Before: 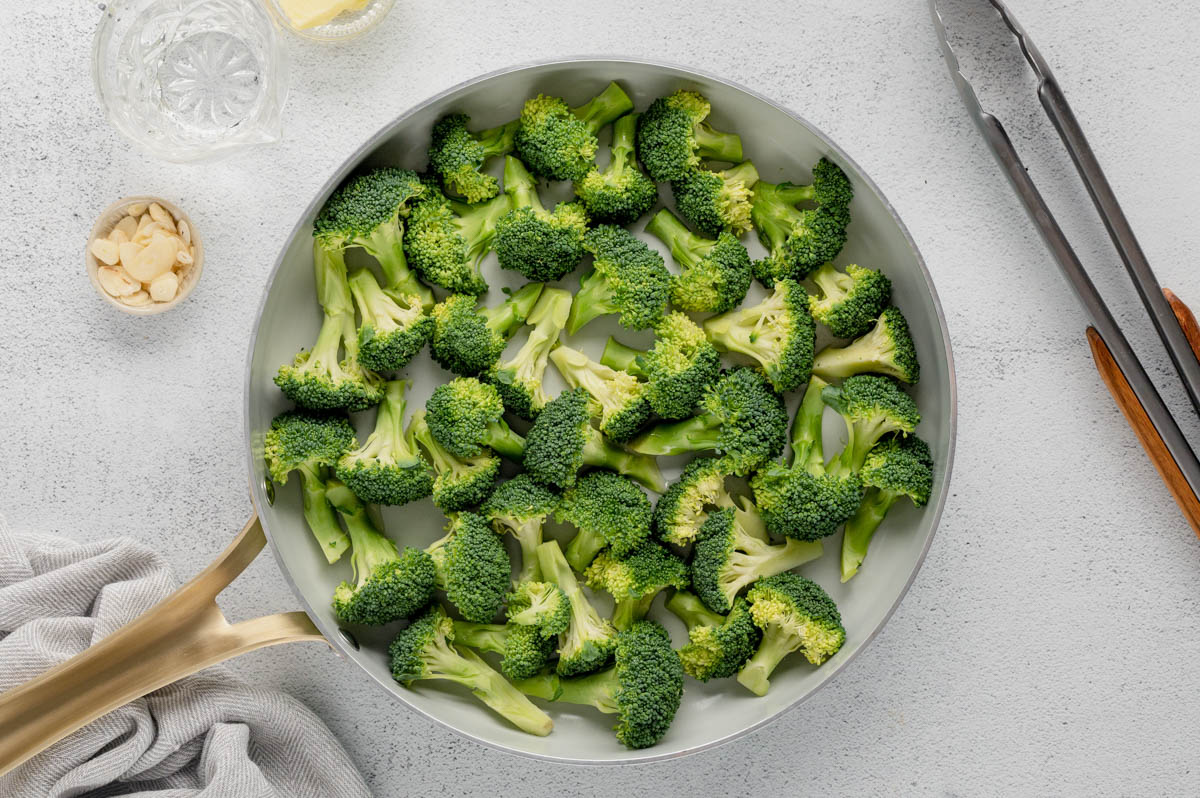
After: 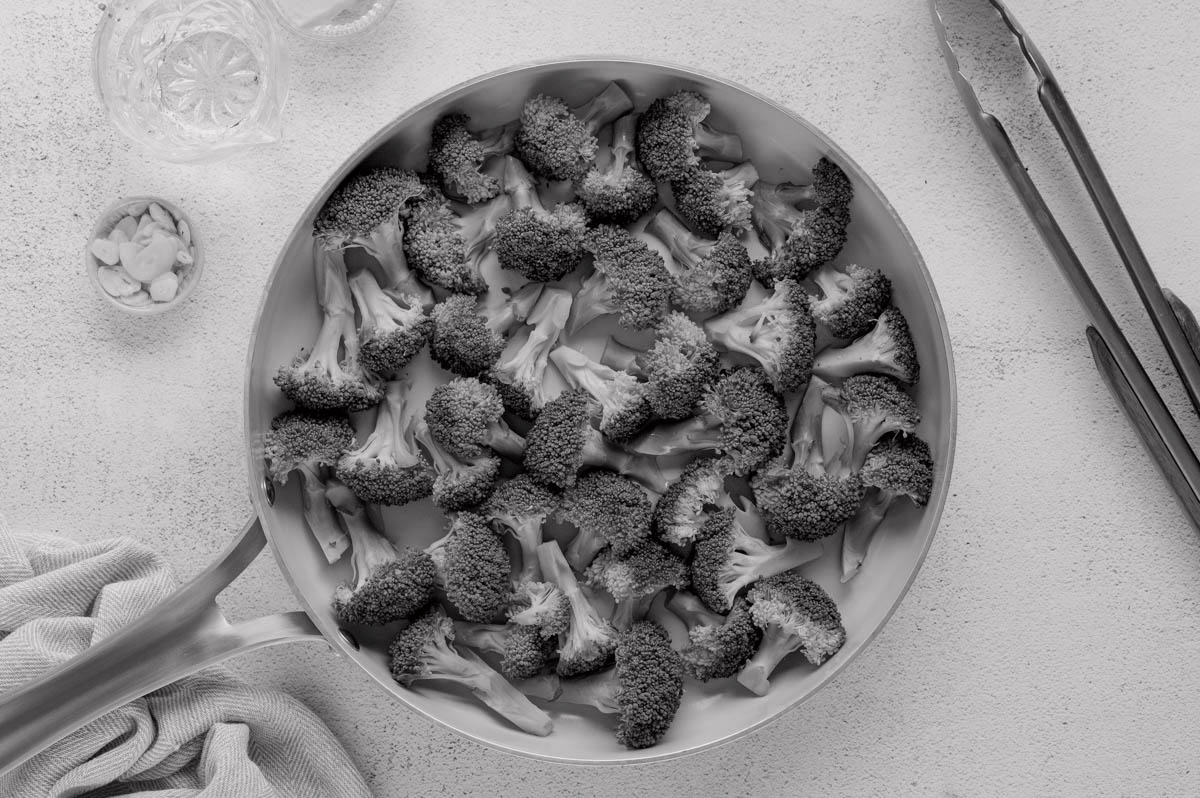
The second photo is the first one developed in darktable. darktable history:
tone curve: curves: ch1 [(0, 0) (0.214, 0.291) (0.372, 0.44) (0.463, 0.476) (0.498, 0.502) (0.521, 0.531) (1, 1)]; ch2 [(0, 0) (0.456, 0.447) (0.5, 0.5) (0.547, 0.557) (0.592, 0.57) (0.631, 0.602) (1, 1)], color space Lab, independent channels, preserve colors none
color calibration: output gray [0.246, 0.254, 0.501, 0], gray › normalize channels true, illuminant same as pipeline (D50), adaptation XYZ, x 0.346, y 0.359, gamut compression 0
